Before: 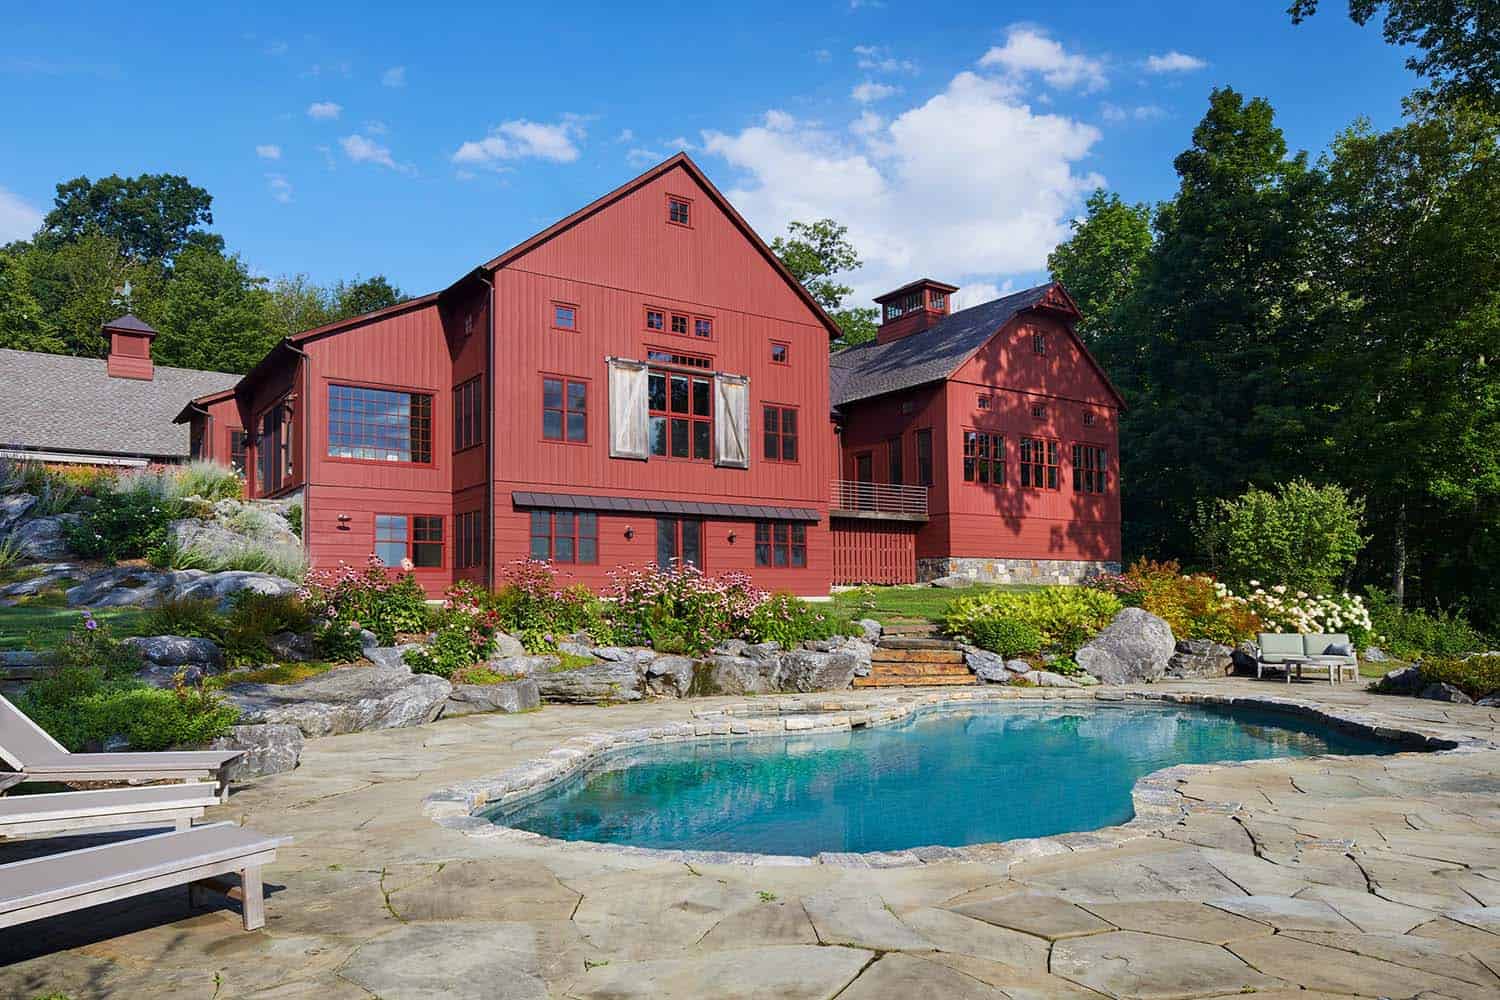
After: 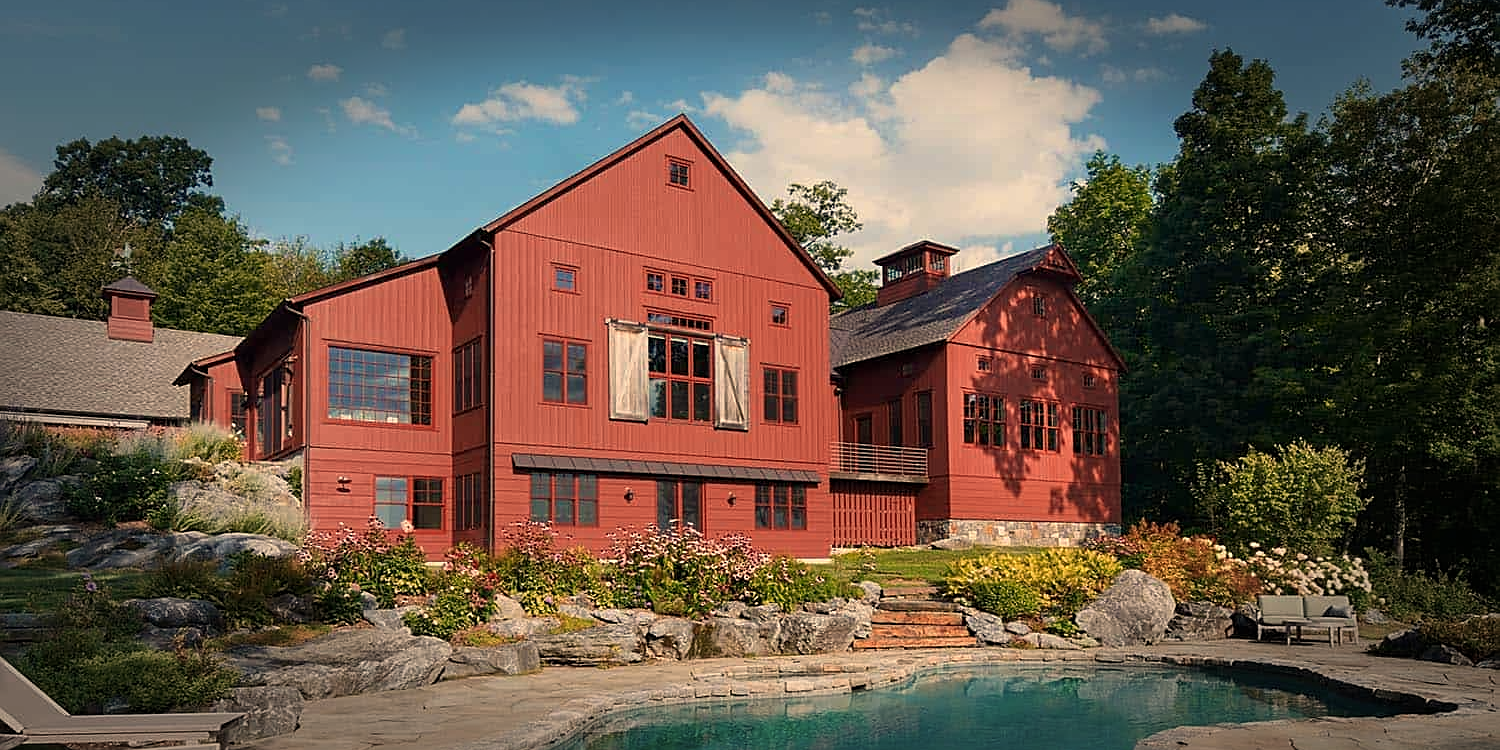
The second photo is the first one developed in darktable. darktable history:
sharpen: on, module defaults
exposure: exposure -0.157 EV, compensate highlight preservation false
white balance: red 1.138, green 0.996, blue 0.812
color zones: curves: ch1 [(0, 0.455) (0.063, 0.455) (0.286, 0.495) (0.429, 0.5) (0.571, 0.5) (0.714, 0.5) (0.857, 0.5) (1, 0.455)]; ch2 [(0, 0.532) (0.063, 0.521) (0.233, 0.447) (0.429, 0.489) (0.571, 0.5) (0.714, 0.5) (0.857, 0.5) (1, 0.532)]
crop: top 3.857%, bottom 21.132%
vignetting: fall-off start 66.7%, fall-off radius 39.74%, brightness -0.576, saturation -0.258, automatic ratio true, width/height ratio 0.671, dithering 16-bit output
